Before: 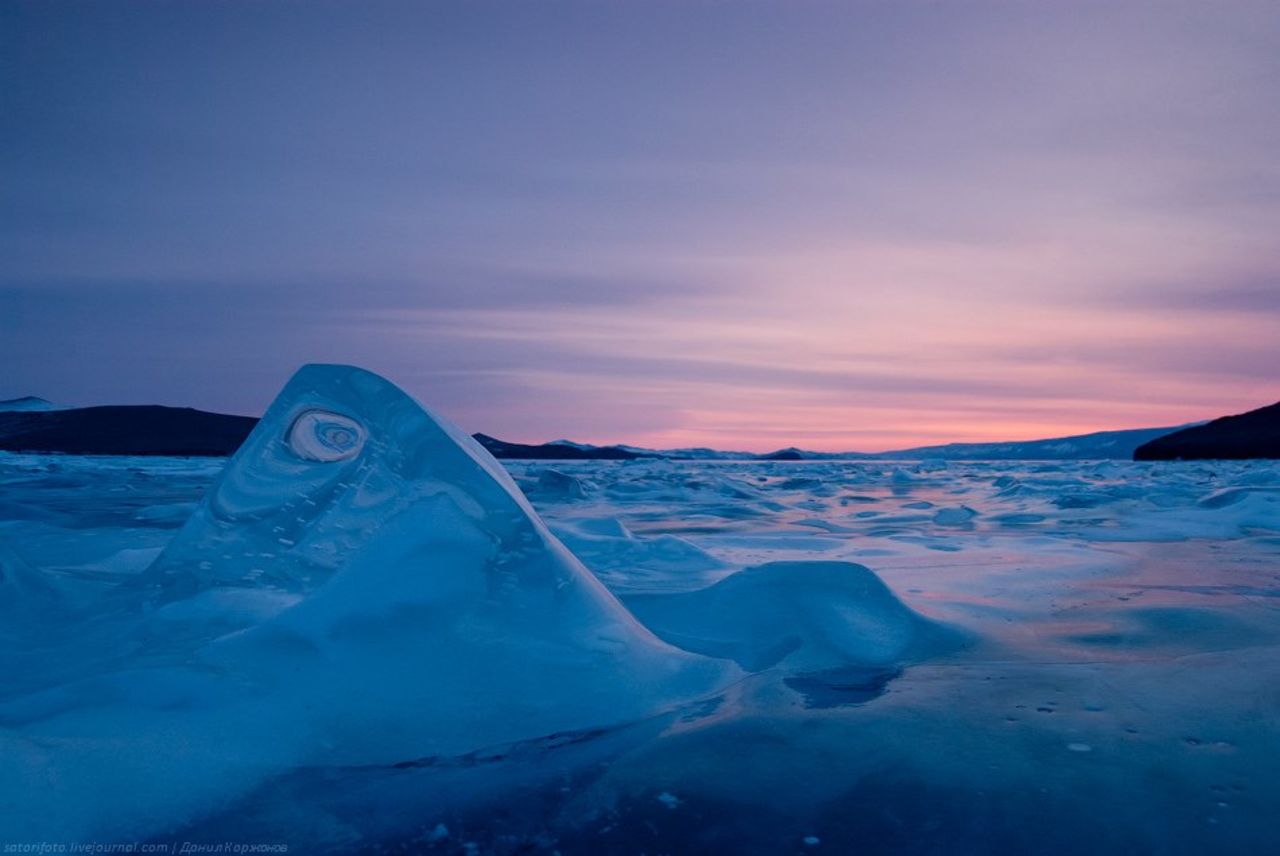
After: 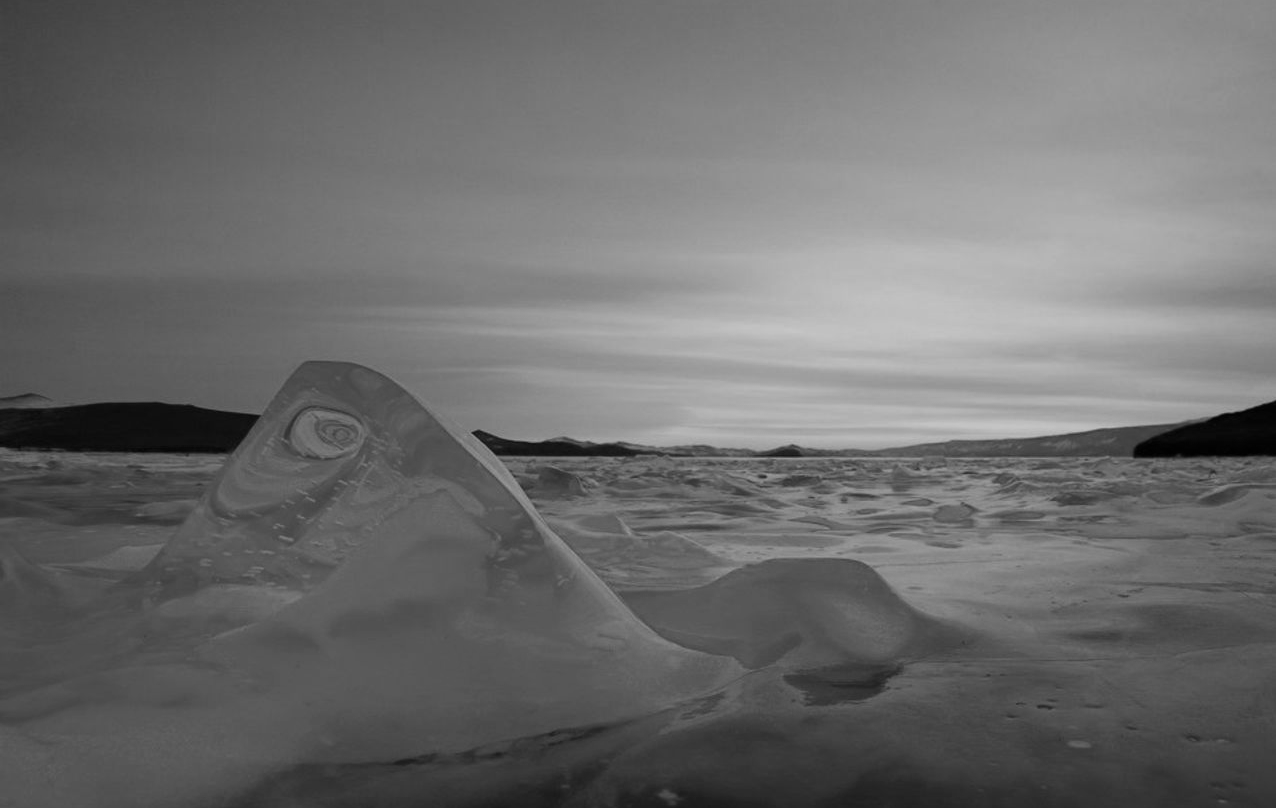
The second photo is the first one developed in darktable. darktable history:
monochrome: size 3.1
crop: top 0.448%, right 0.264%, bottom 5.045%
